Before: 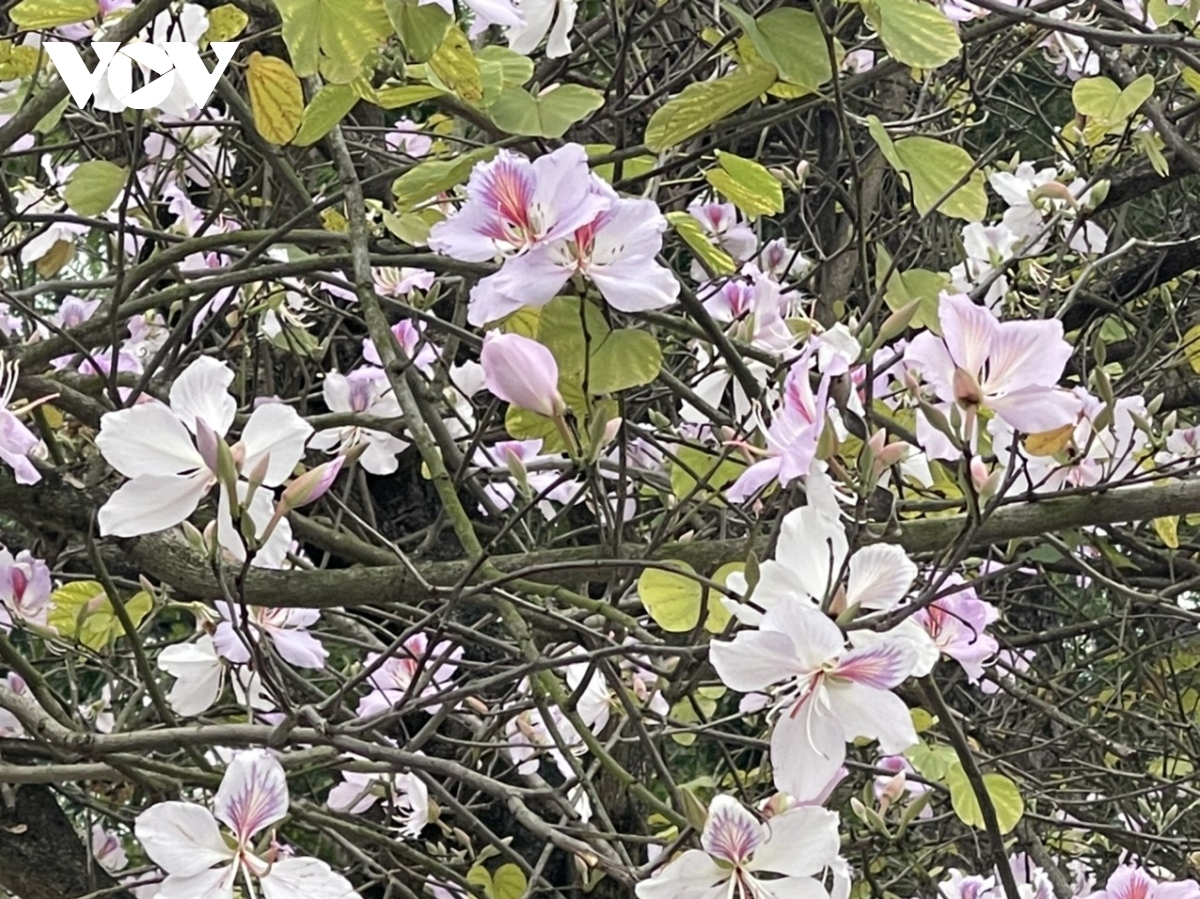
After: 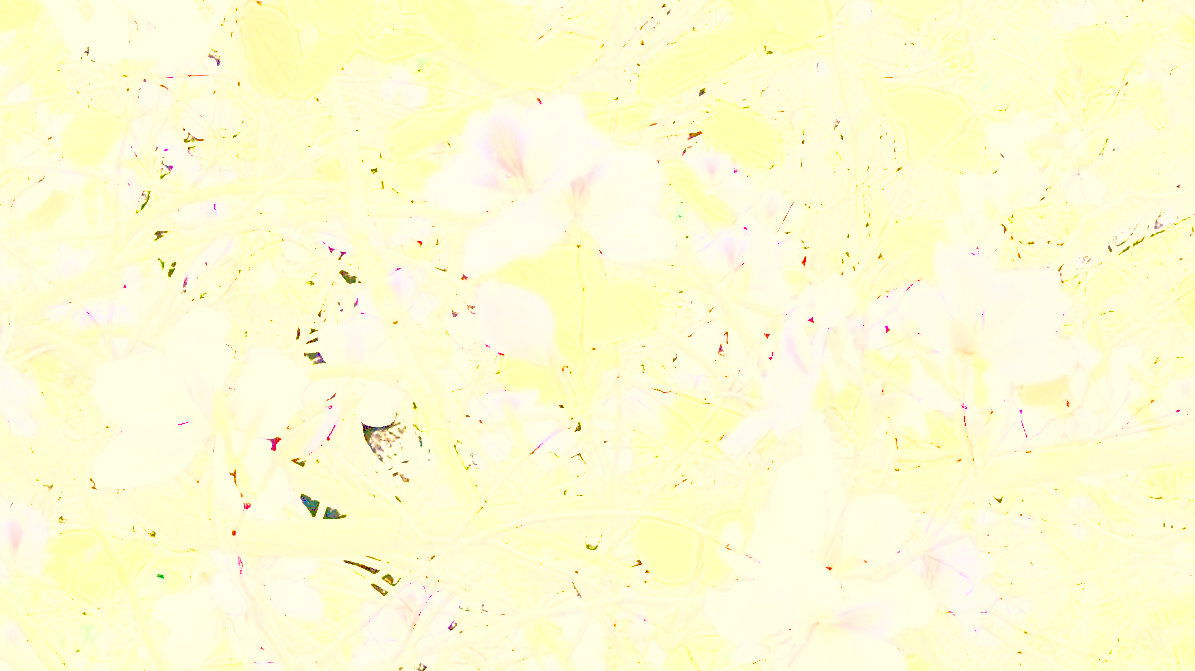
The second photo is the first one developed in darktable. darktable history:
exposure: exposure 8 EV, compensate highlight preservation false
white balance: red 1.138, green 0.996, blue 0.812
shadows and highlights: on, module defaults
color balance: lift [1.001, 1.007, 1, 0.993], gamma [1.023, 1.026, 1.01, 0.974], gain [0.964, 1.059, 1.073, 0.927]
color balance rgb: shadows lift › chroma 2%, shadows lift › hue 247.2°, power › chroma 0.3%, power › hue 25.2°, highlights gain › chroma 3%, highlights gain › hue 60°, global offset › luminance 0.75%, perceptual saturation grading › global saturation 20%, perceptual saturation grading › highlights -20%, perceptual saturation grading › shadows 30%, global vibrance 20%
crop: left 0.387%, top 5.469%, bottom 19.809%
